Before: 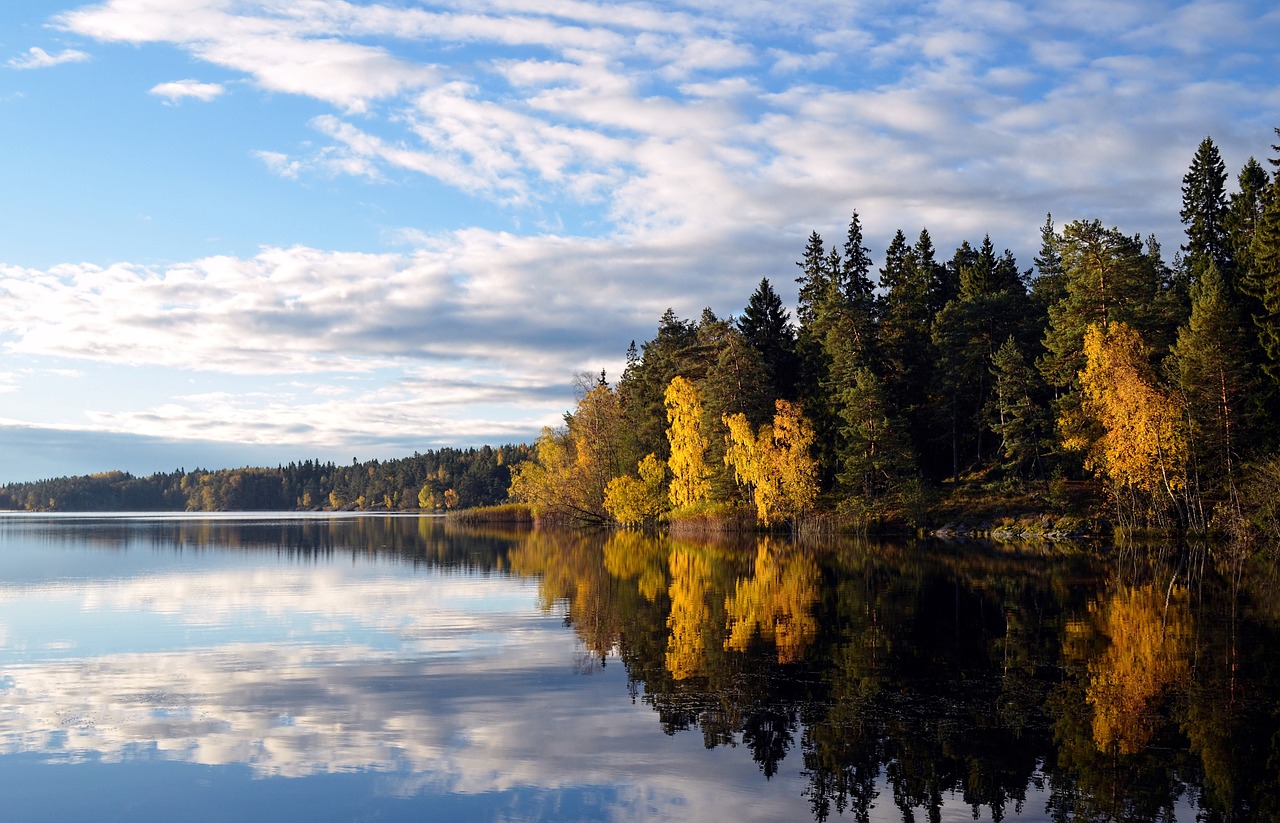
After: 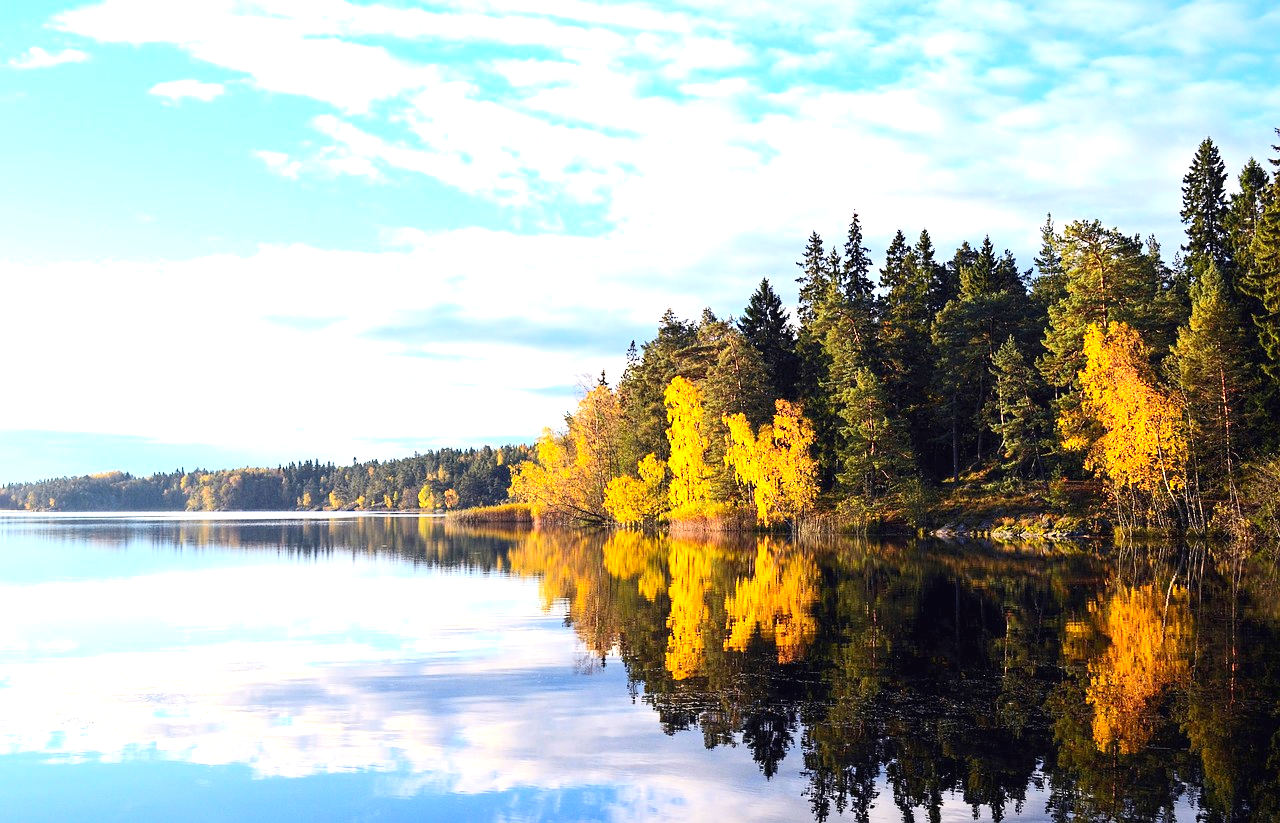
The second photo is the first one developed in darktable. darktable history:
exposure: black level correction 0, exposure 1.2 EV, compensate highlight preservation false
contrast brightness saturation: contrast 0.205, brightness 0.168, saturation 0.22
